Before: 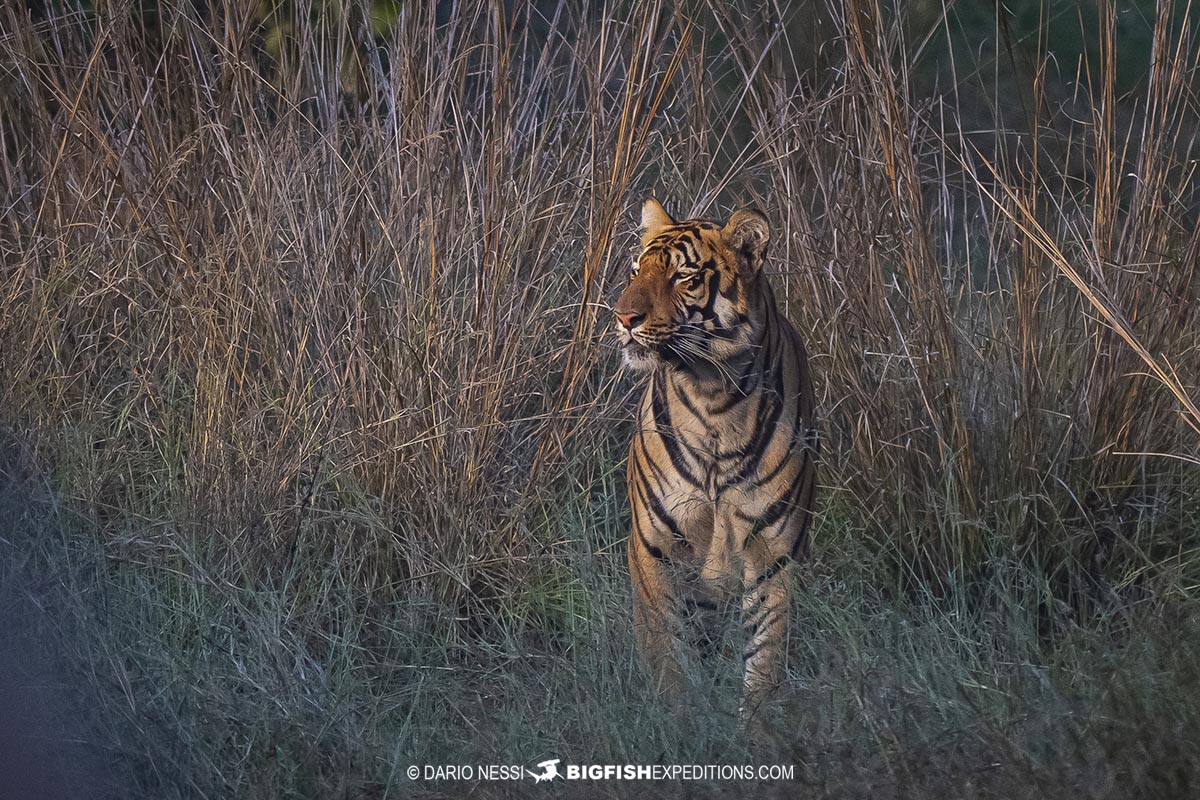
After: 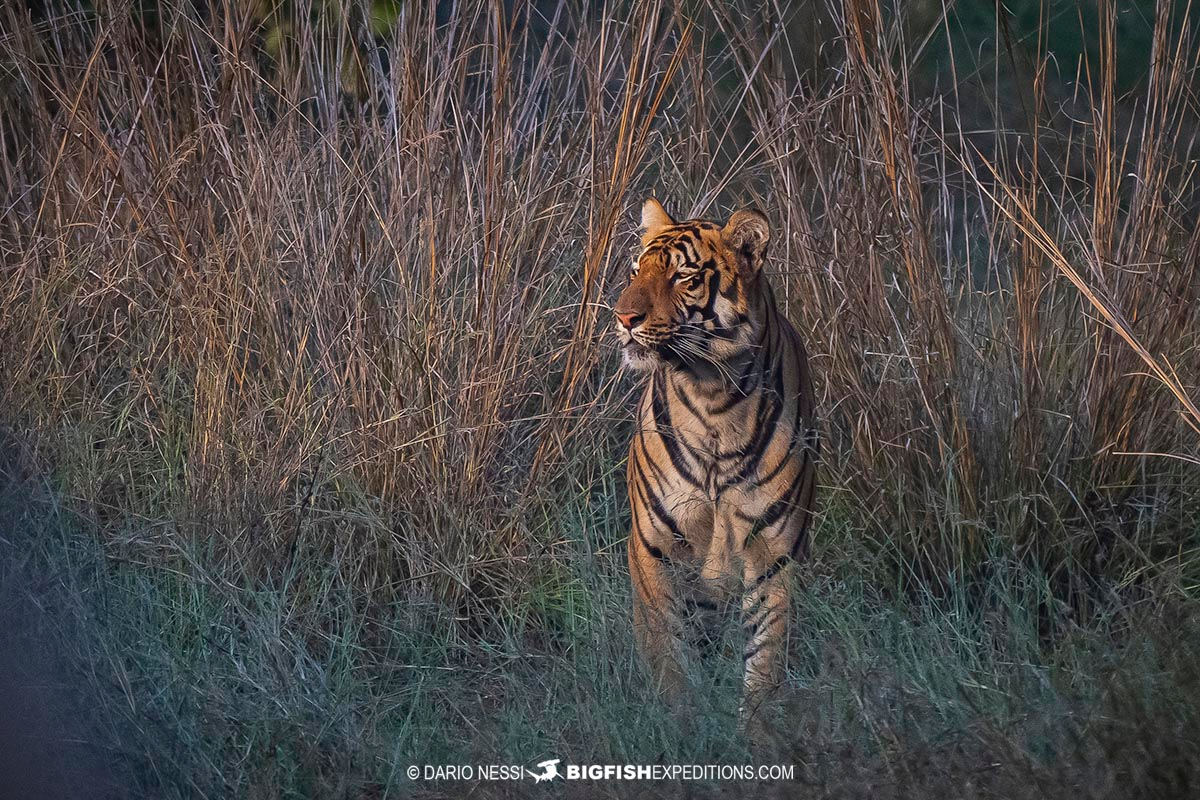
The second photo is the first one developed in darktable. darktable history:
vignetting: fall-off start 92.09%
